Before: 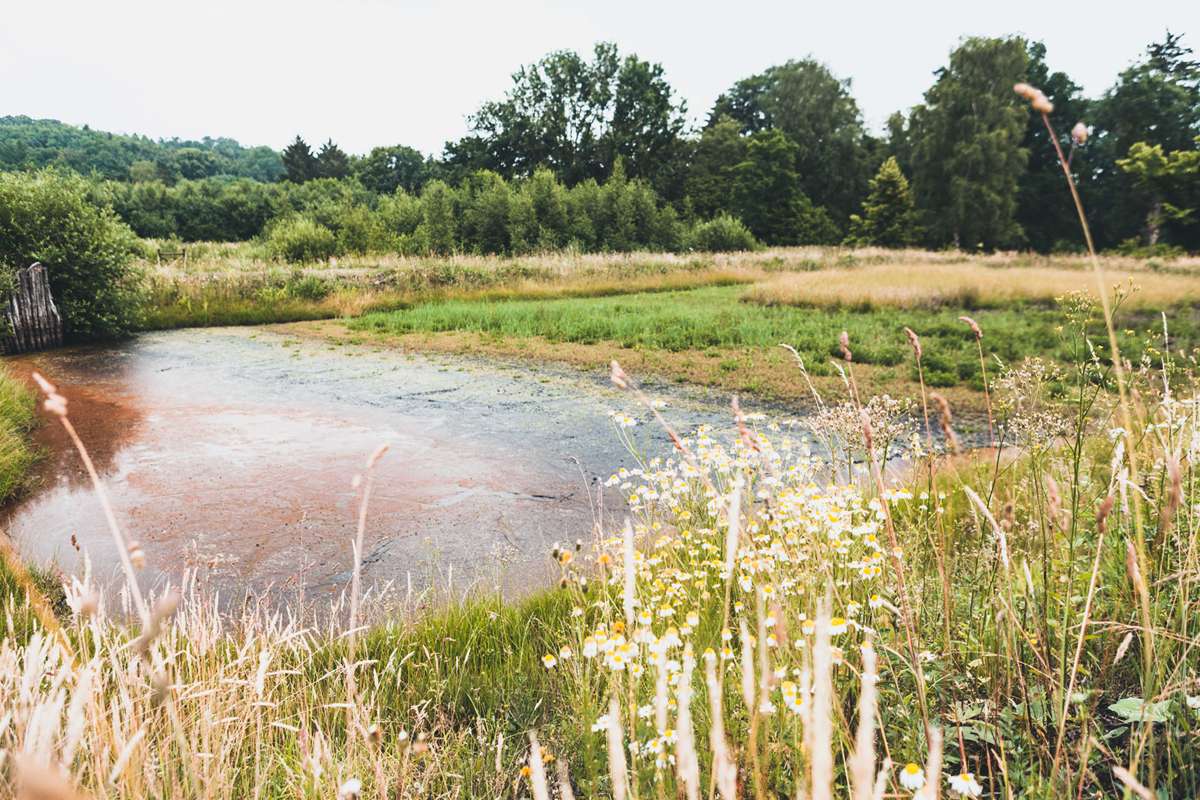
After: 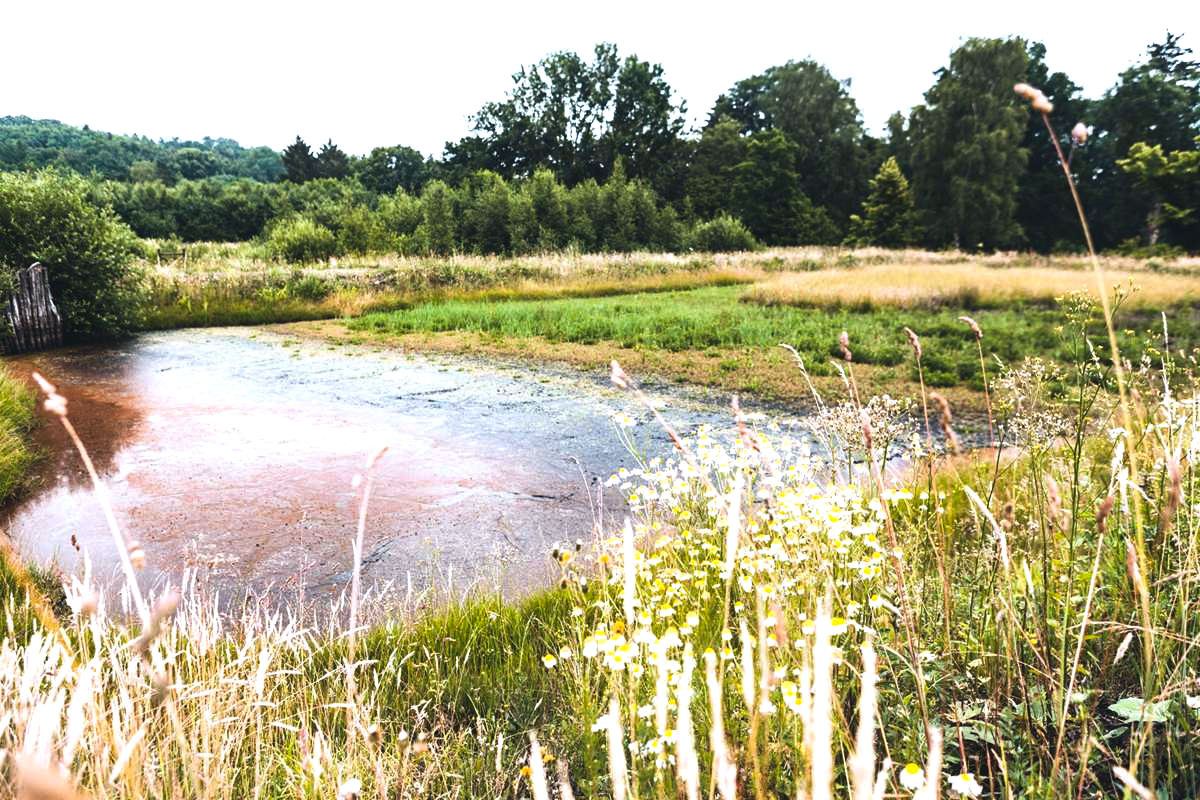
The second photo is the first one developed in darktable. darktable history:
white balance: red 0.984, blue 1.059
color balance rgb: perceptual brilliance grading › highlights 14.29%, perceptual brilliance grading › mid-tones -5.92%, perceptual brilliance grading › shadows -26.83%, global vibrance 31.18%
